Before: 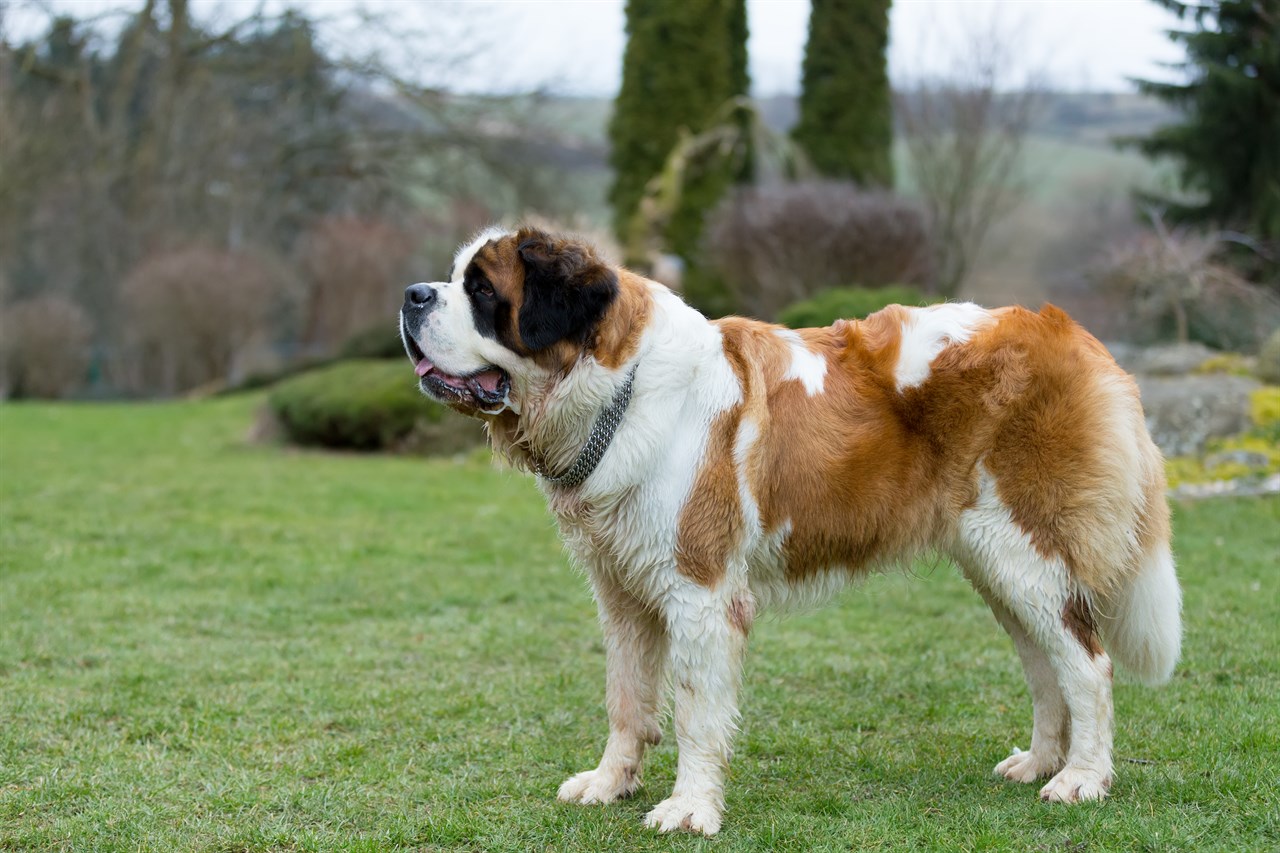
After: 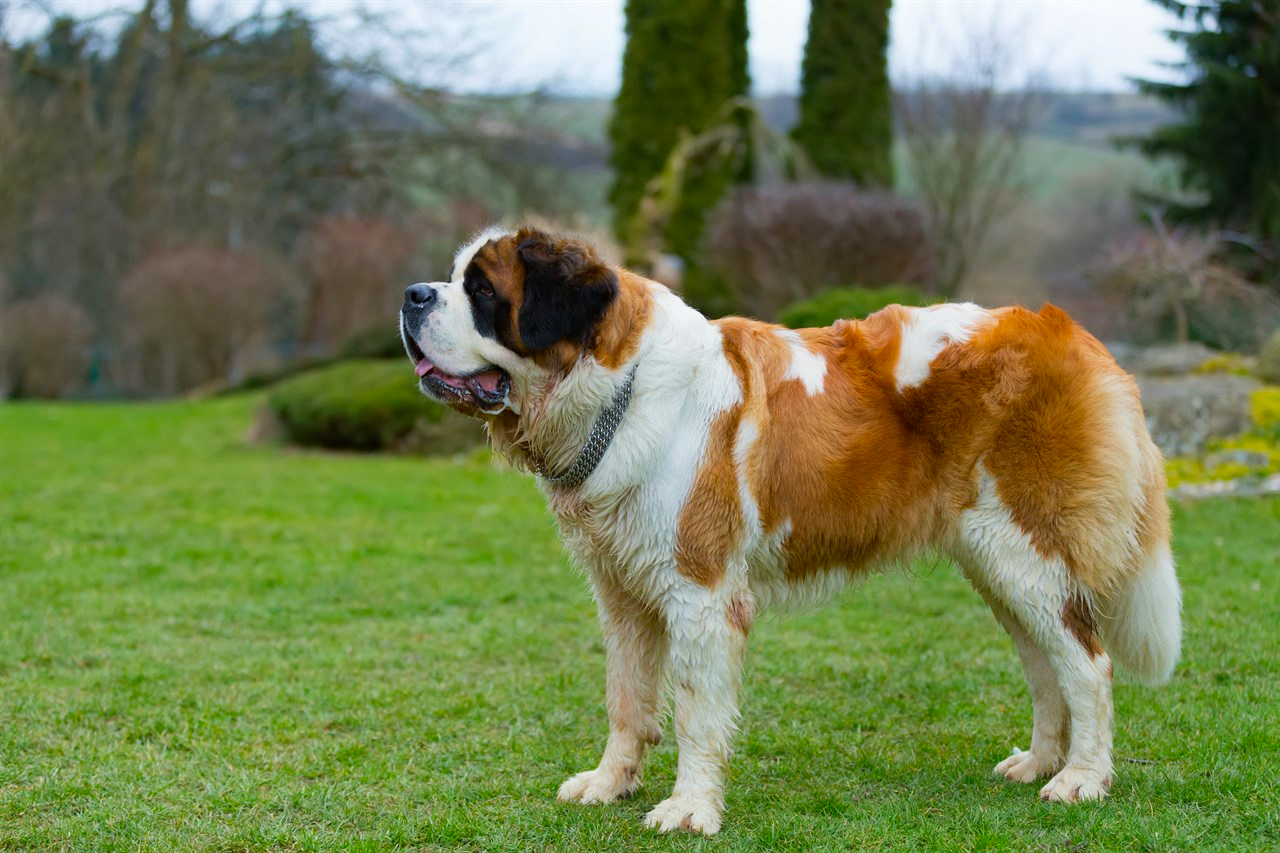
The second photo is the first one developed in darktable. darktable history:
contrast brightness saturation: brightness -0.019, saturation 0.364
haze removal: compatibility mode true, adaptive false
levels: mode automatic, gray 50.83%, levels [0.062, 0.494, 0.925]
contrast equalizer: y [[0.6 ×6], [0.55 ×6], [0 ×6], [0 ×6], [0 ×6]], mix -0.309
